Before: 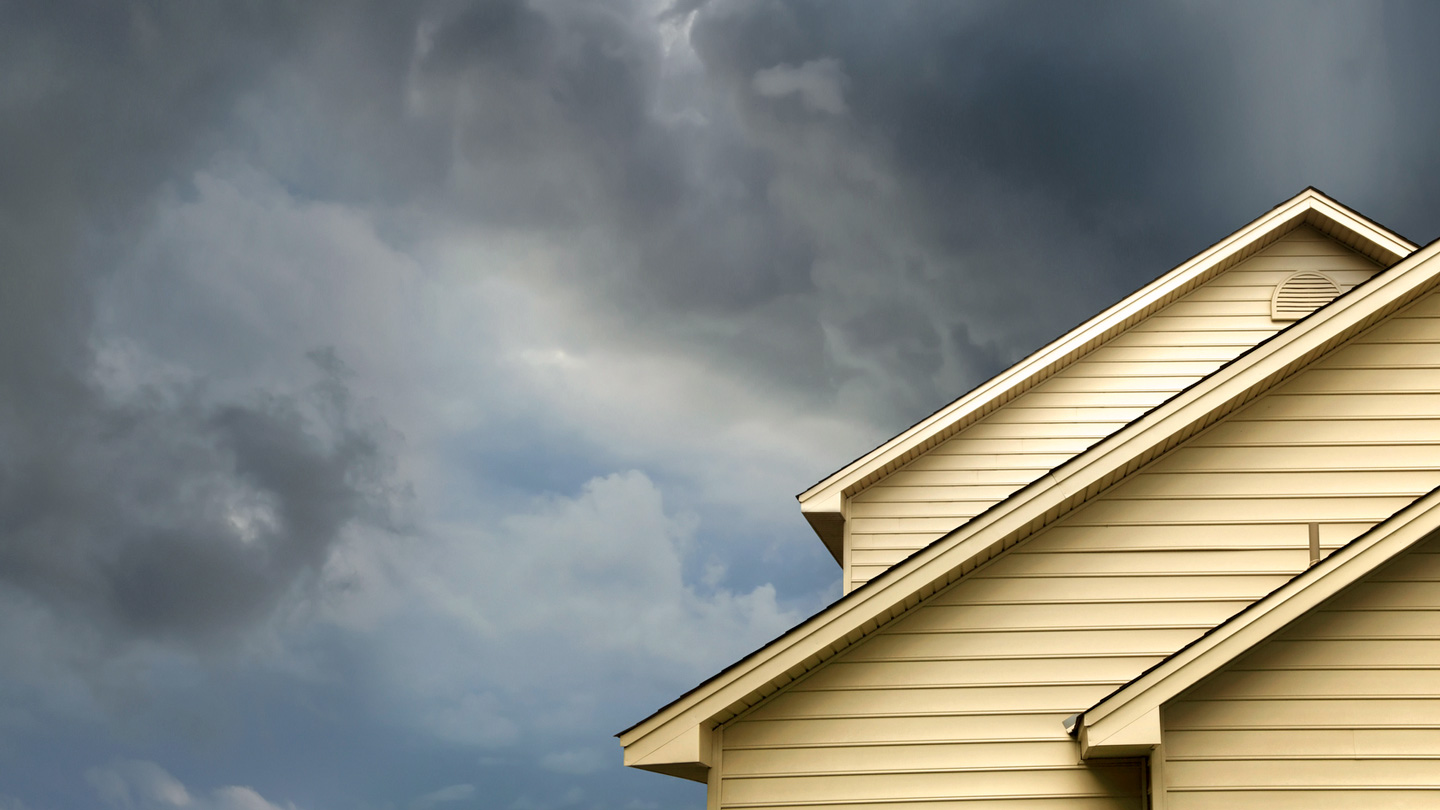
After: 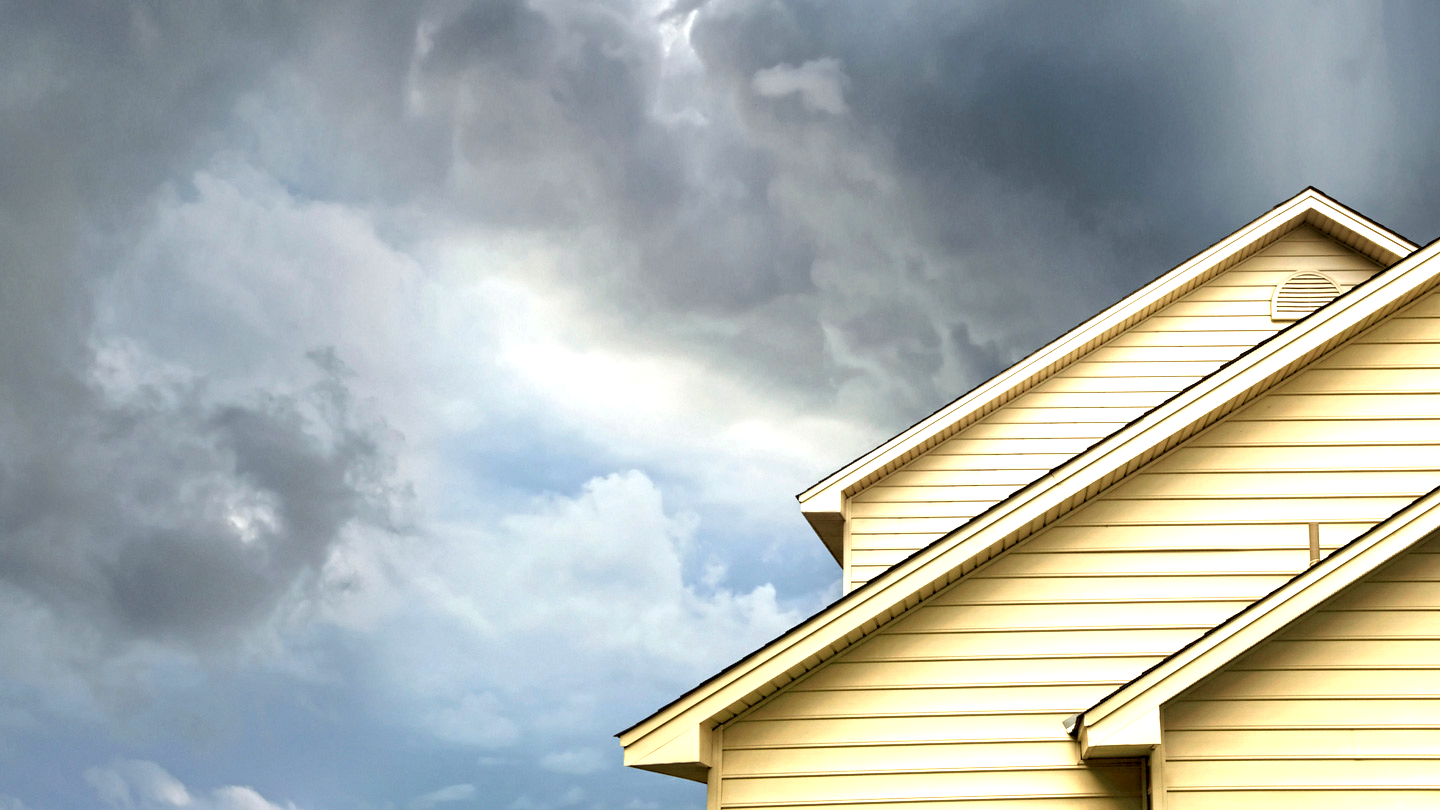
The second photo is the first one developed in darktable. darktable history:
contrast equalizer: y [[0.5, 0.501, 0.525, 0.597, 0.58, 0.514], [0.5 ×6], [0.5 ×6], [0 ×6], [0 ×6]]
exposure: exposure 1 EV, compensate highlight preservation false
